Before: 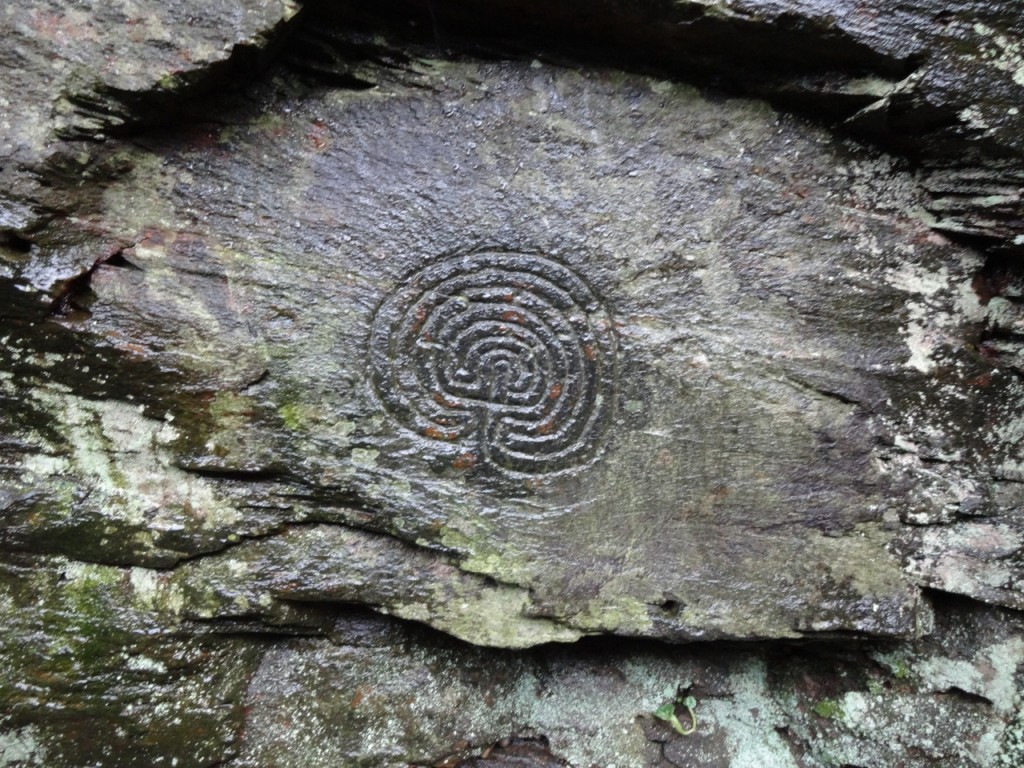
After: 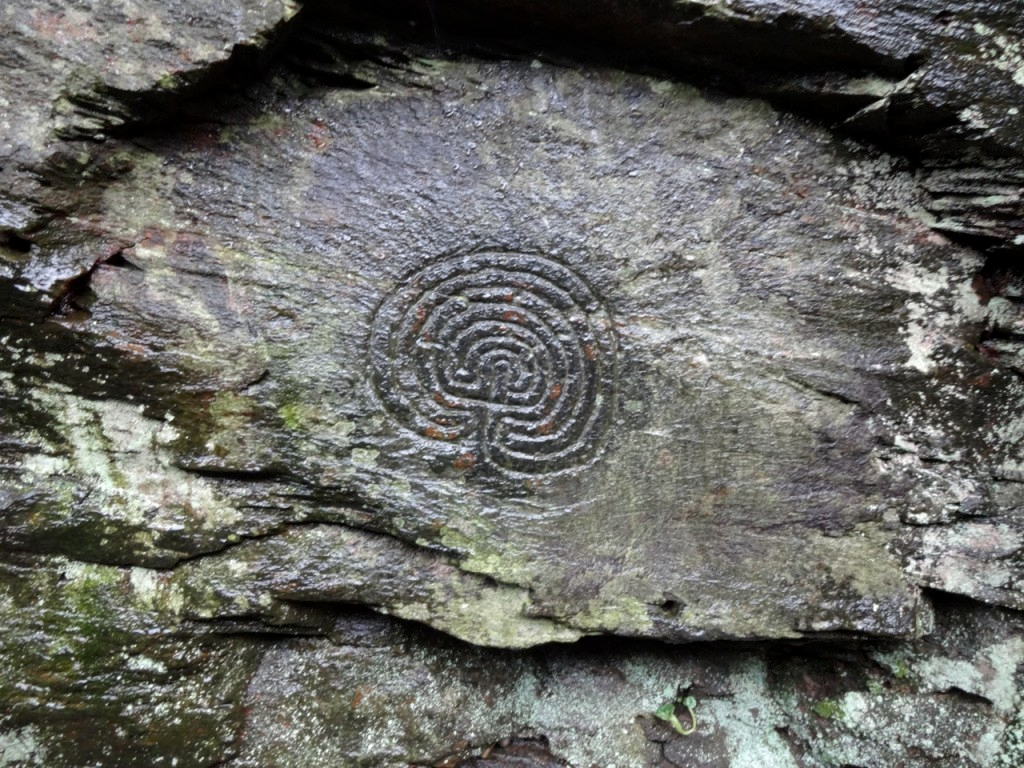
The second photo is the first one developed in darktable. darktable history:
local contrast: highlights 103%, shadows 100%, detail 119%, midtone range 0.2
